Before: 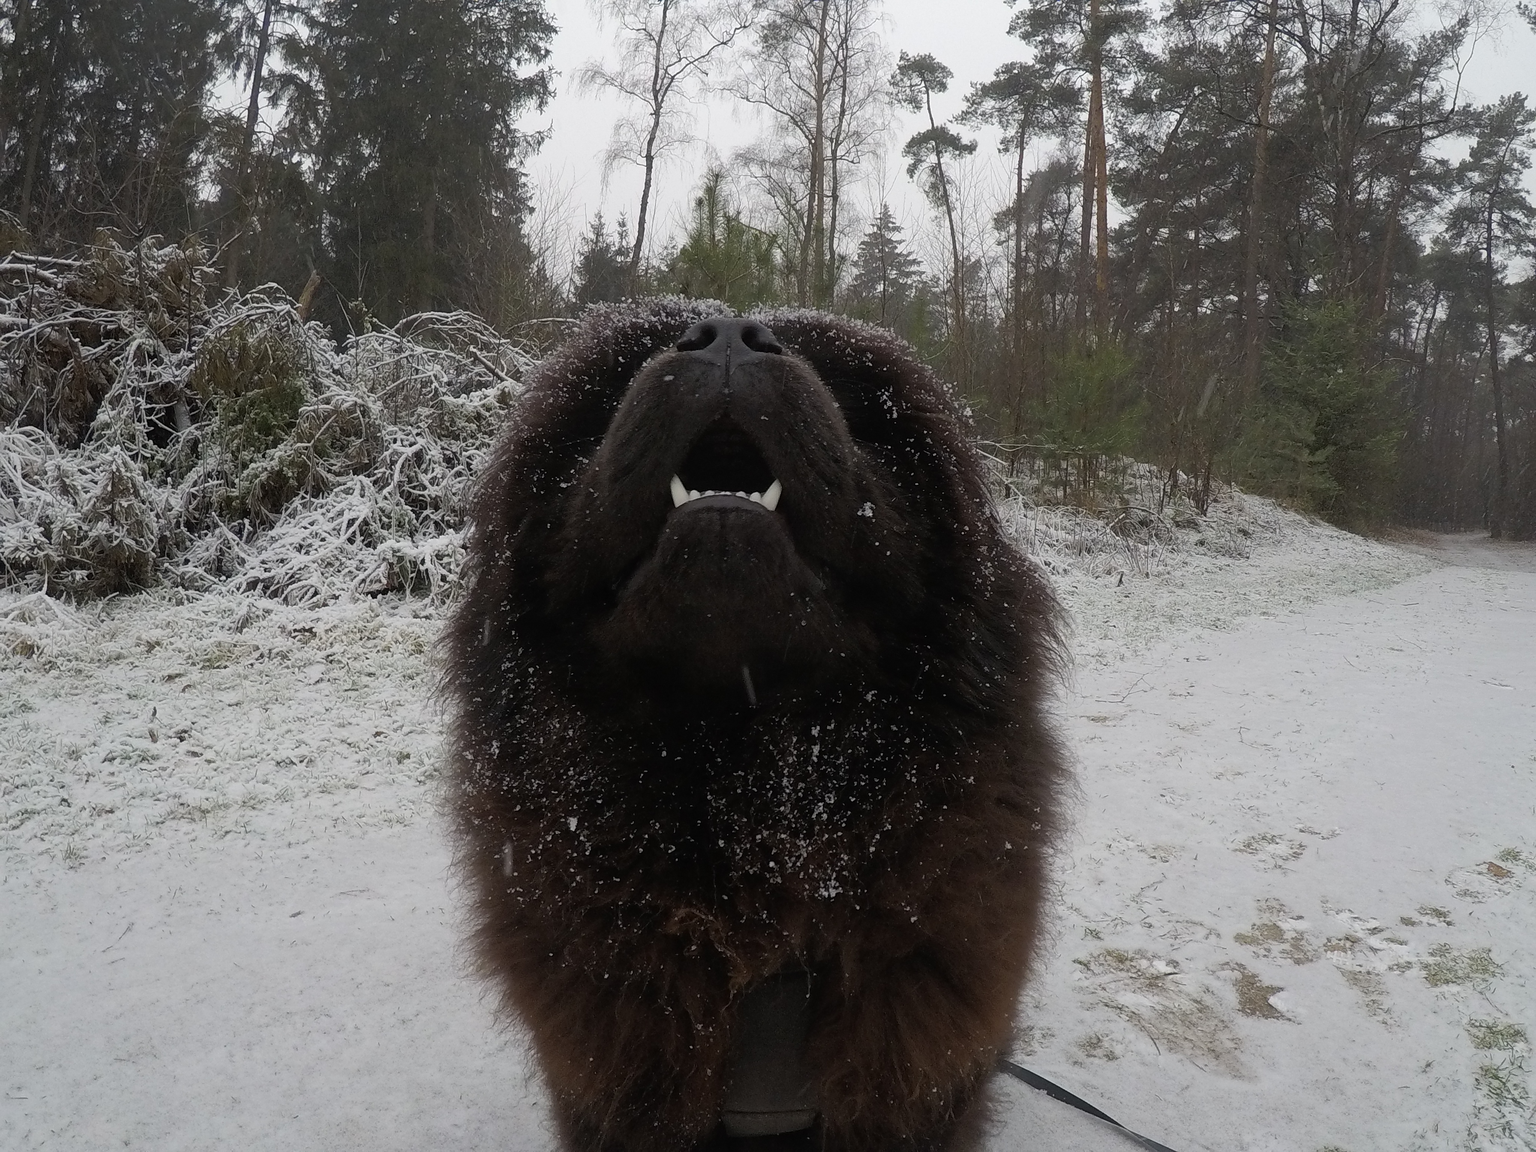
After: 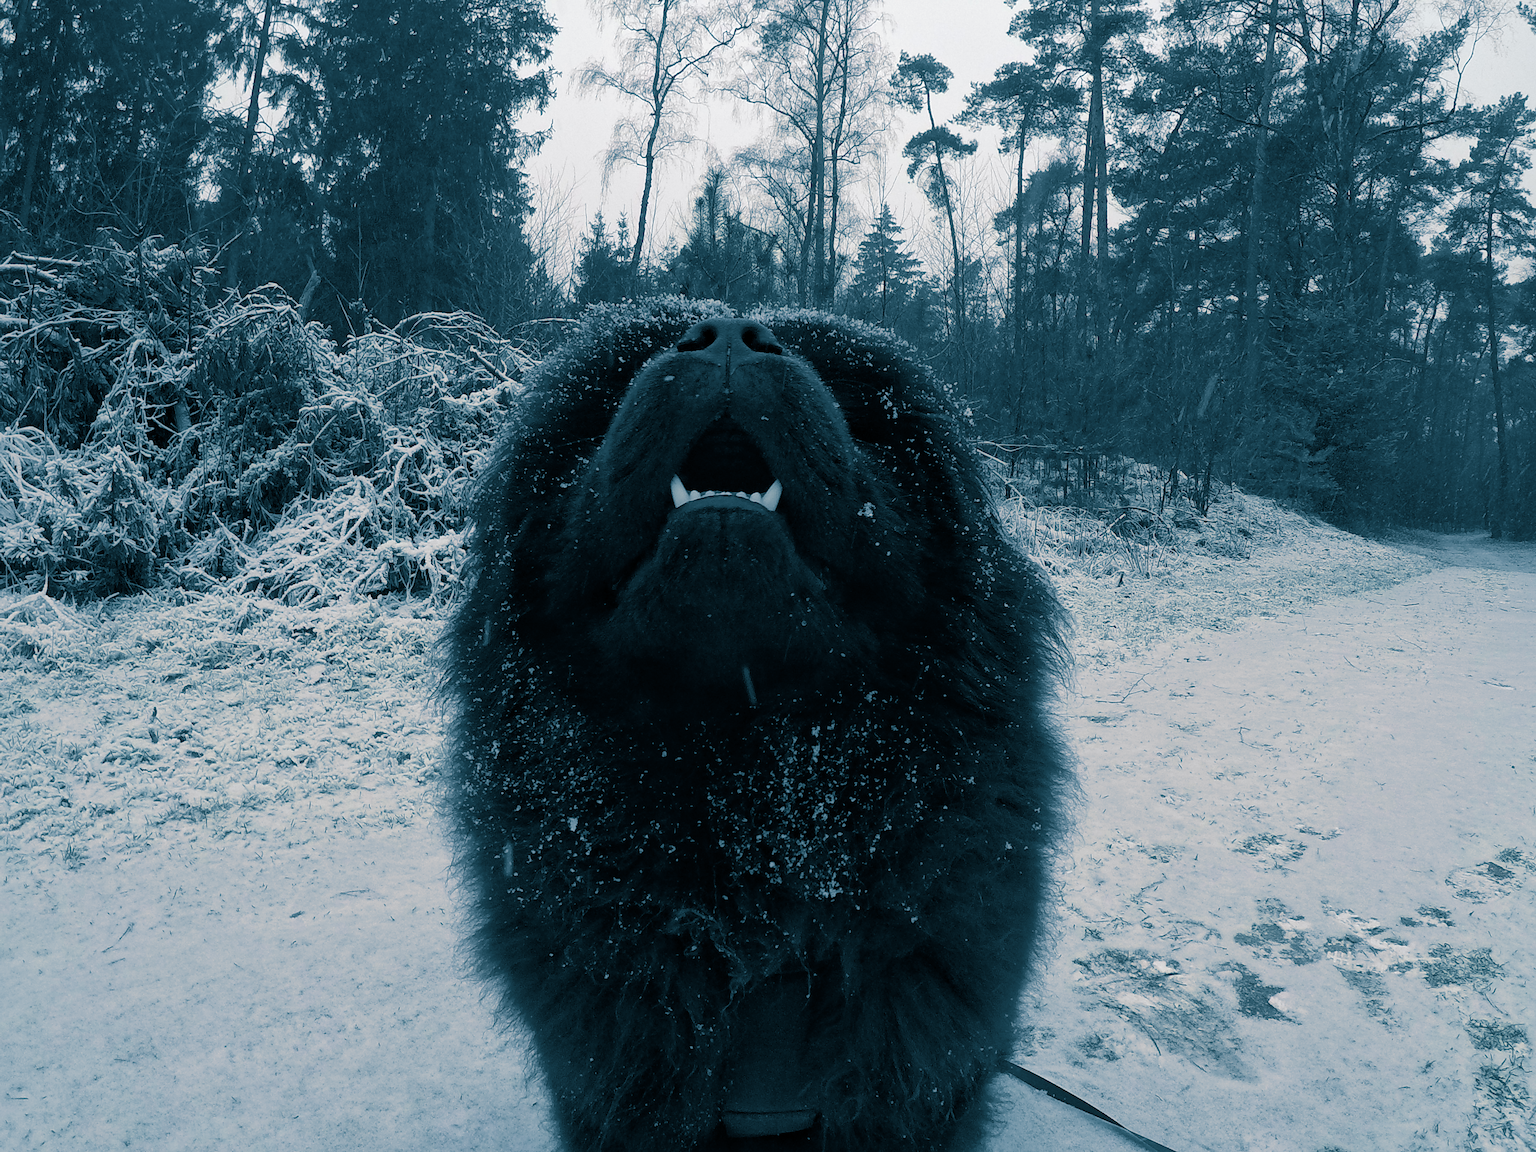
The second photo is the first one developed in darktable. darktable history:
local contrast: mode bilateral grid, contrast 20, coarseness 50, detail 132%, midtone range 0.2
split-toning: shadows › hue 212.4°, balance -70
